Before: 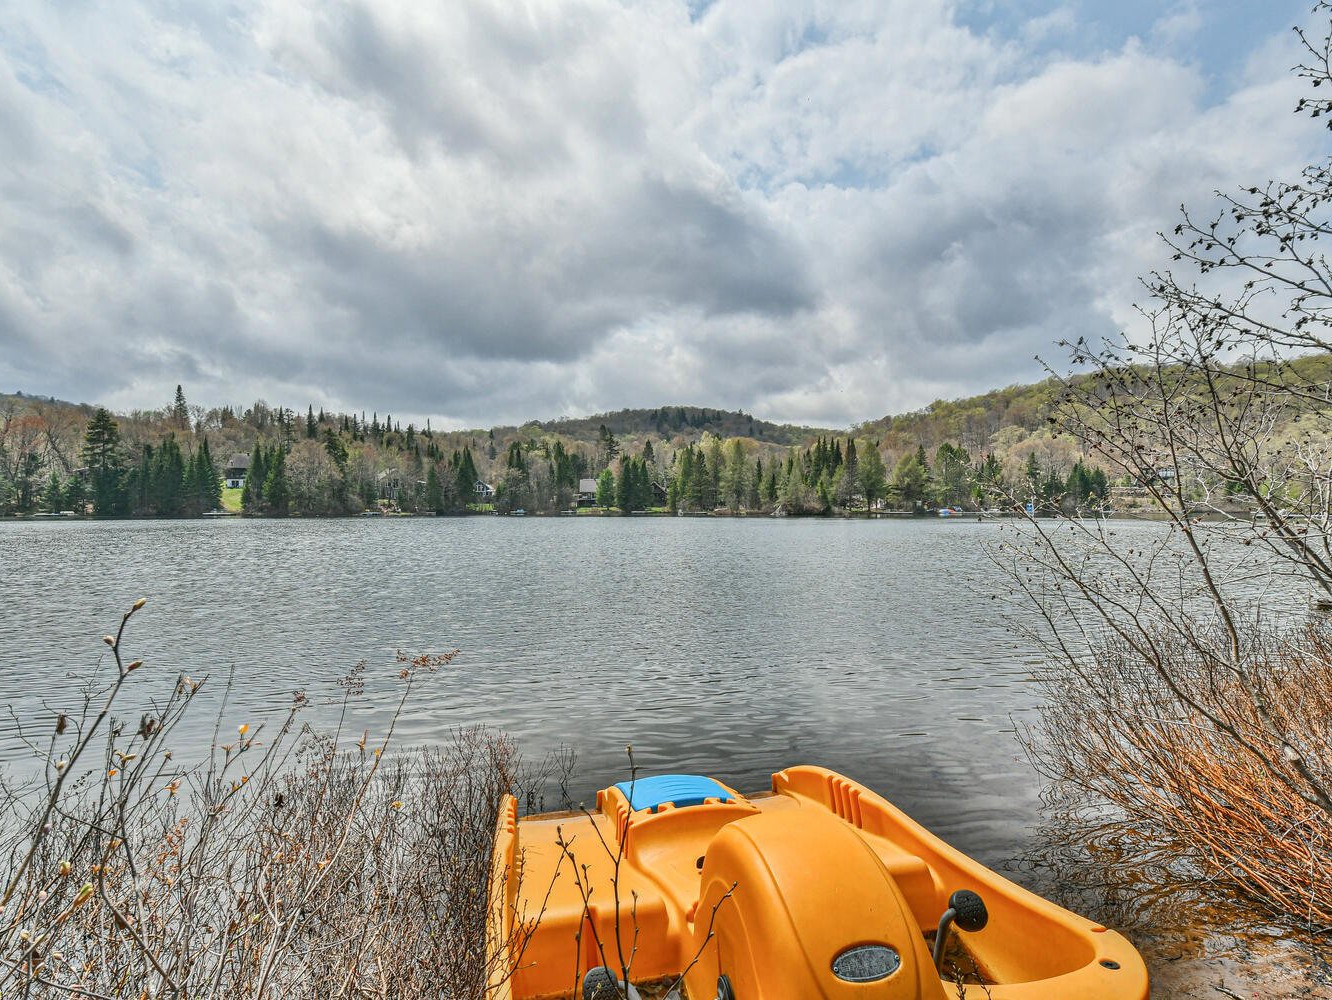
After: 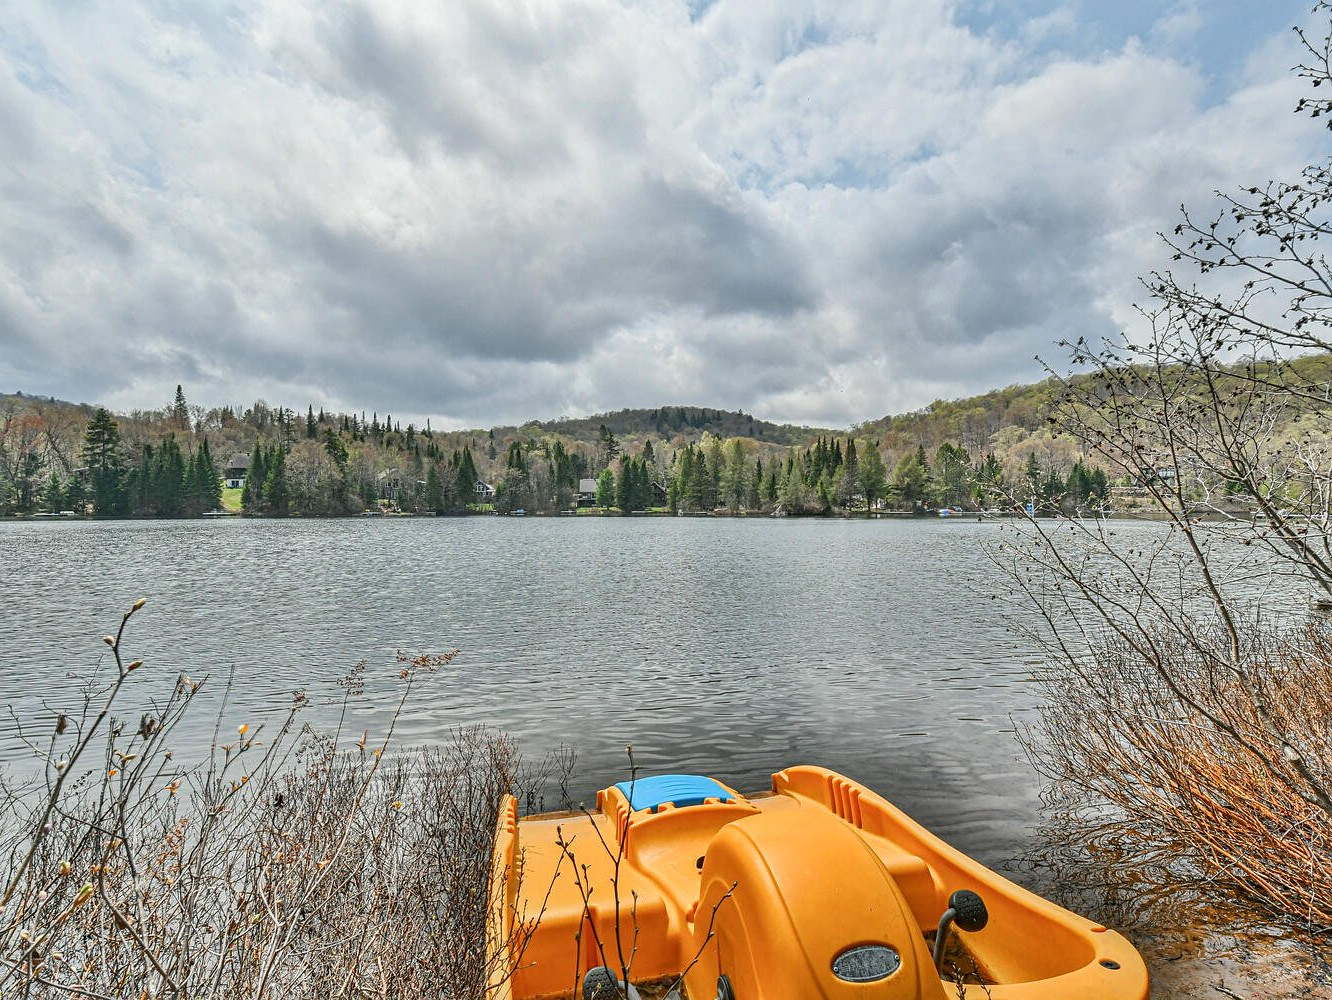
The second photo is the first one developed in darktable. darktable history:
tone equalizer: on, module defaults
sharpen: amount 0.202
